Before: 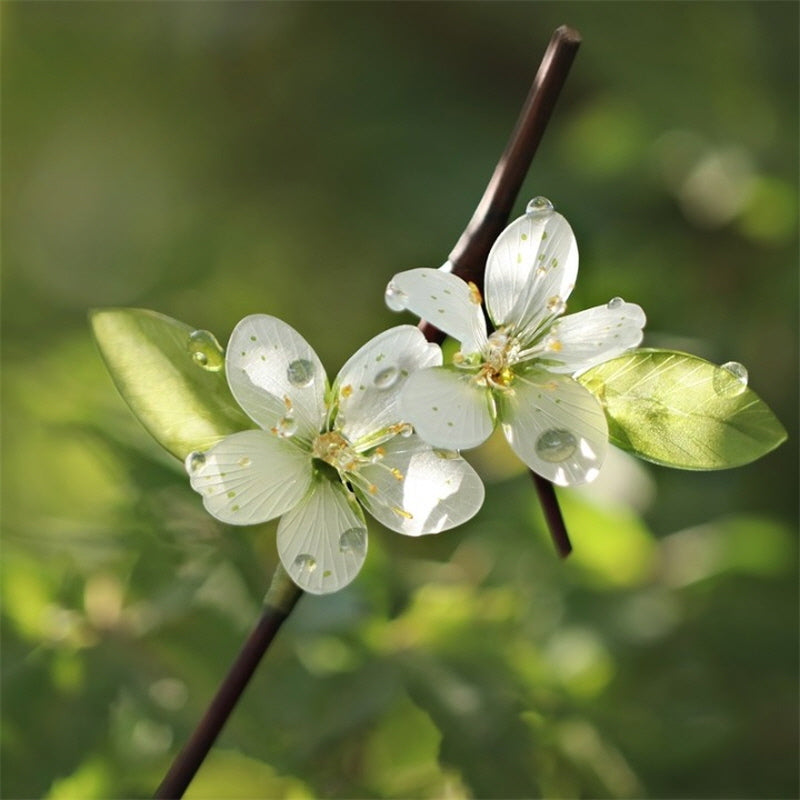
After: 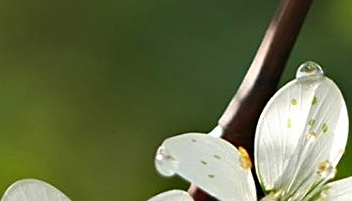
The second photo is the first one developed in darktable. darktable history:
shadows and highlights: soften with gaussian
contrast brightness saturation: contrast 0.085, saturation 0.203
crop: left 28.841%, top 16.877%, right 26.676%, bottom 57.848%
sharpen: on, module defaults
